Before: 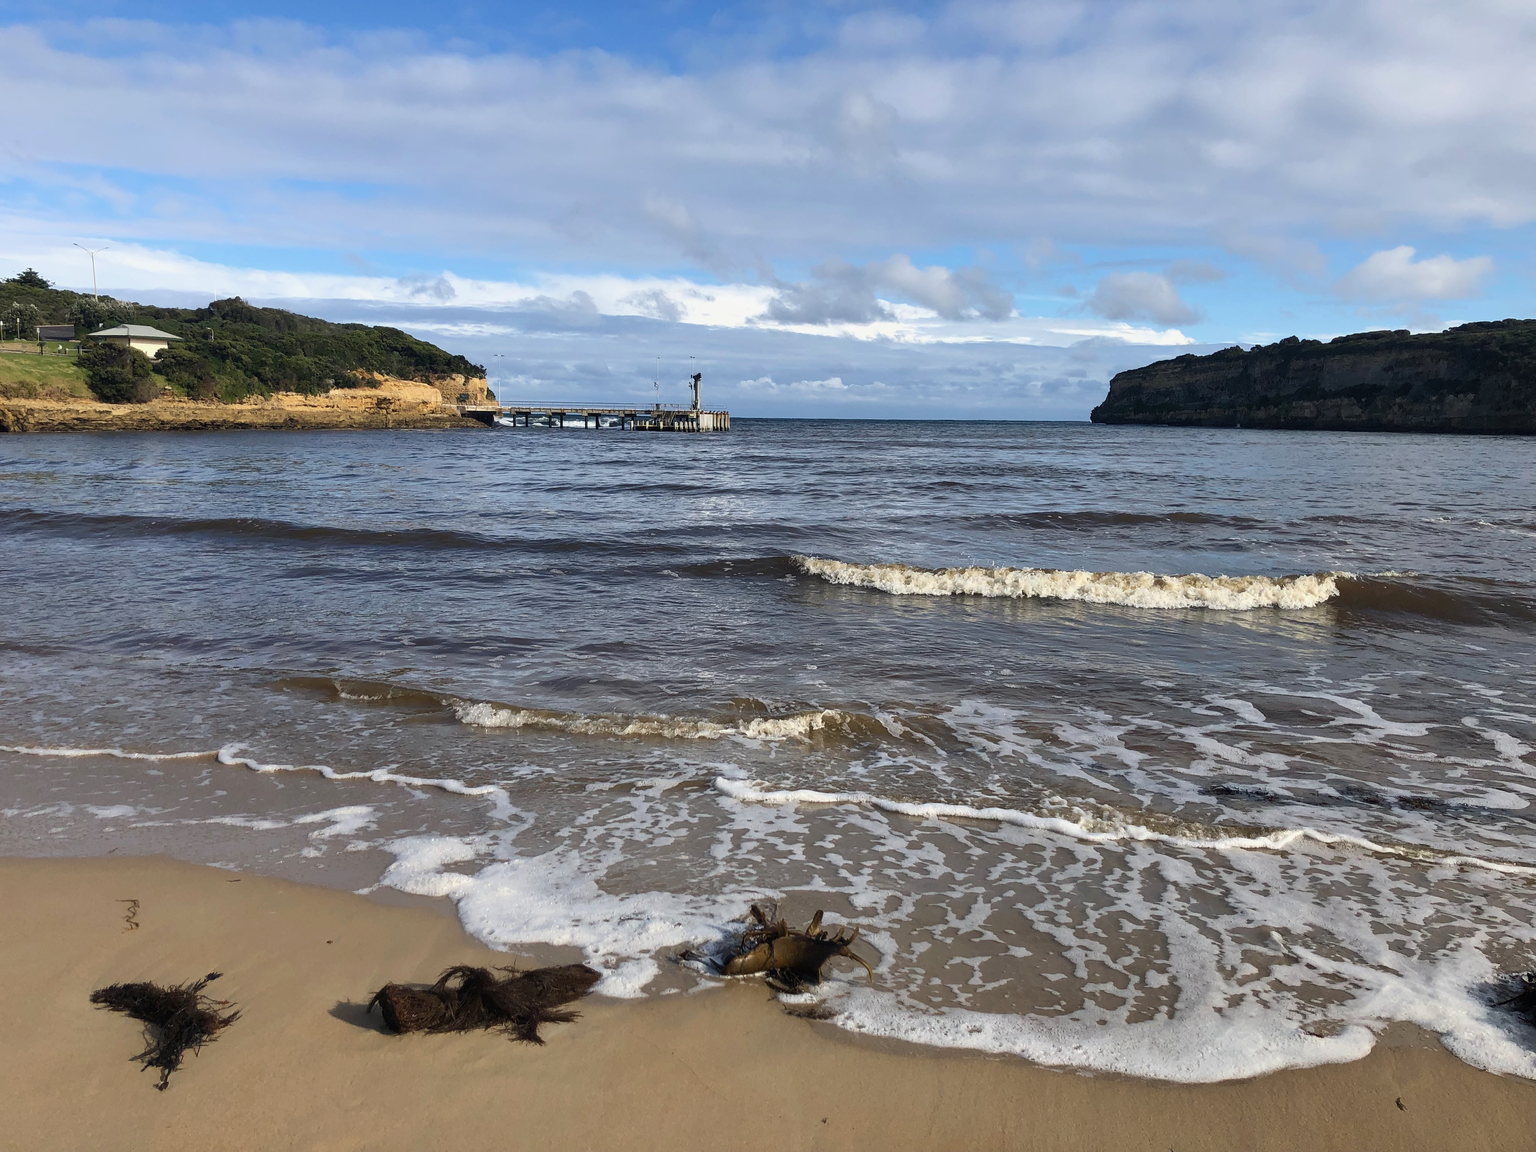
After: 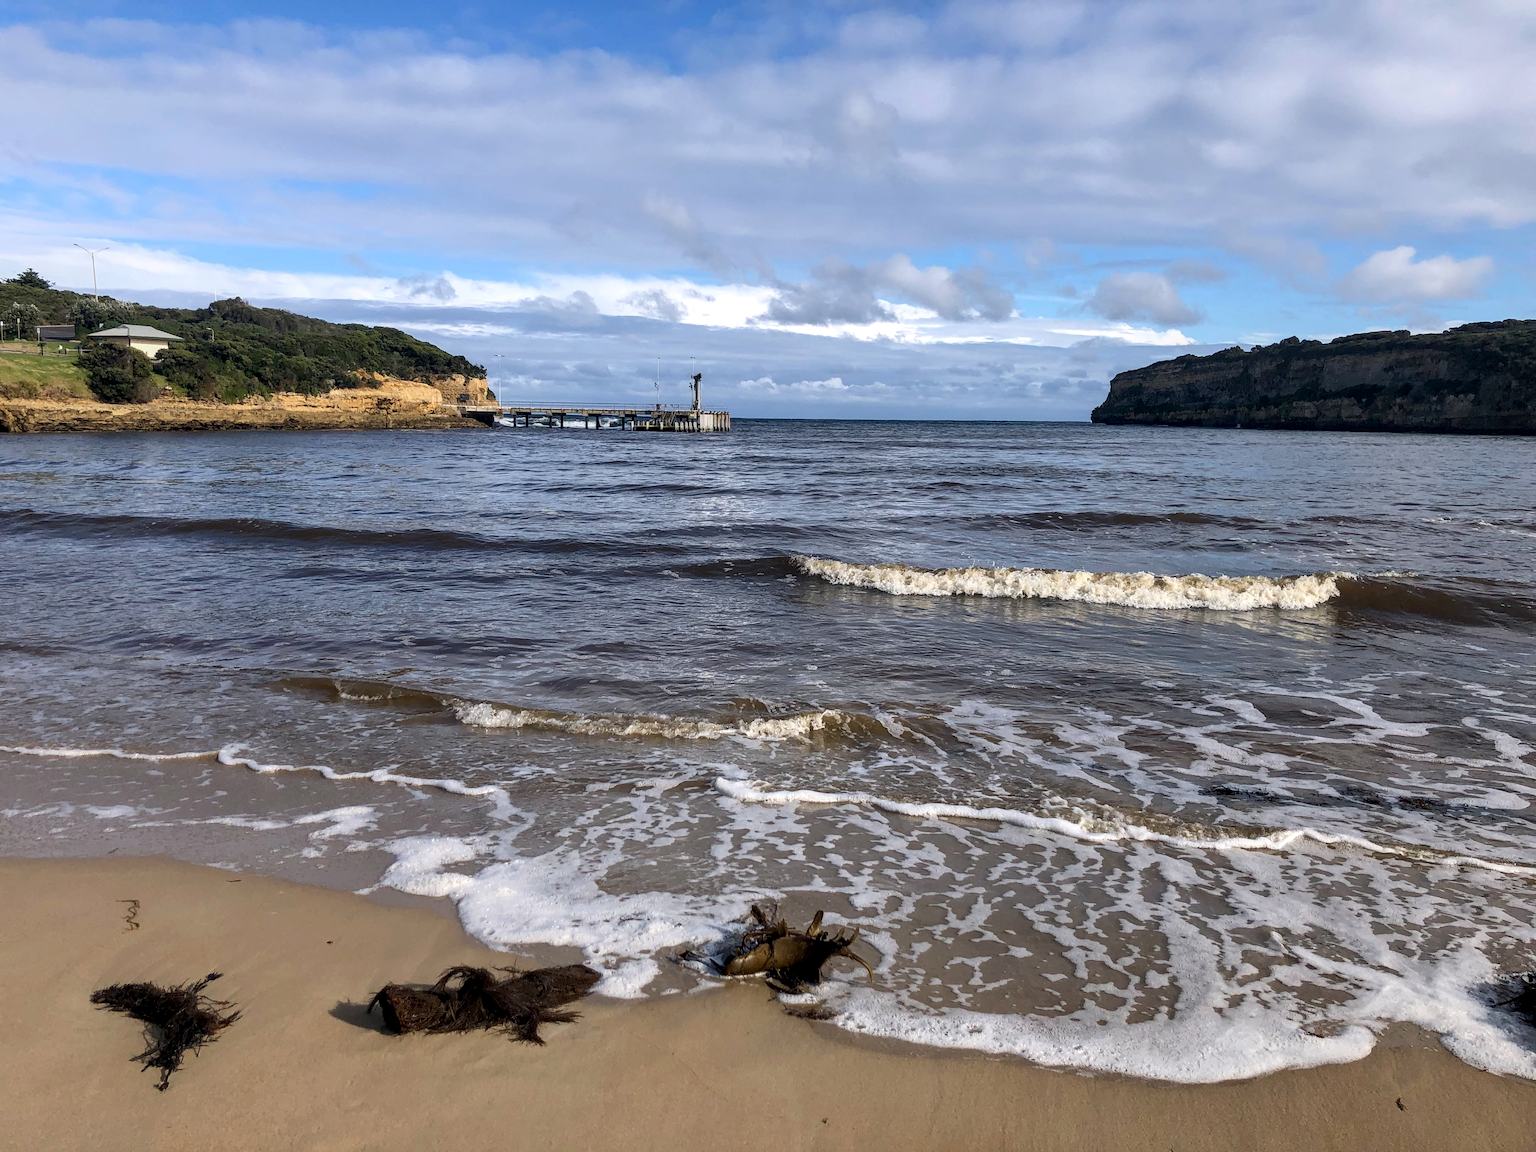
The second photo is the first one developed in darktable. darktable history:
white balance: red 1.009, blue 1.027
local contrast: on, module defaults
